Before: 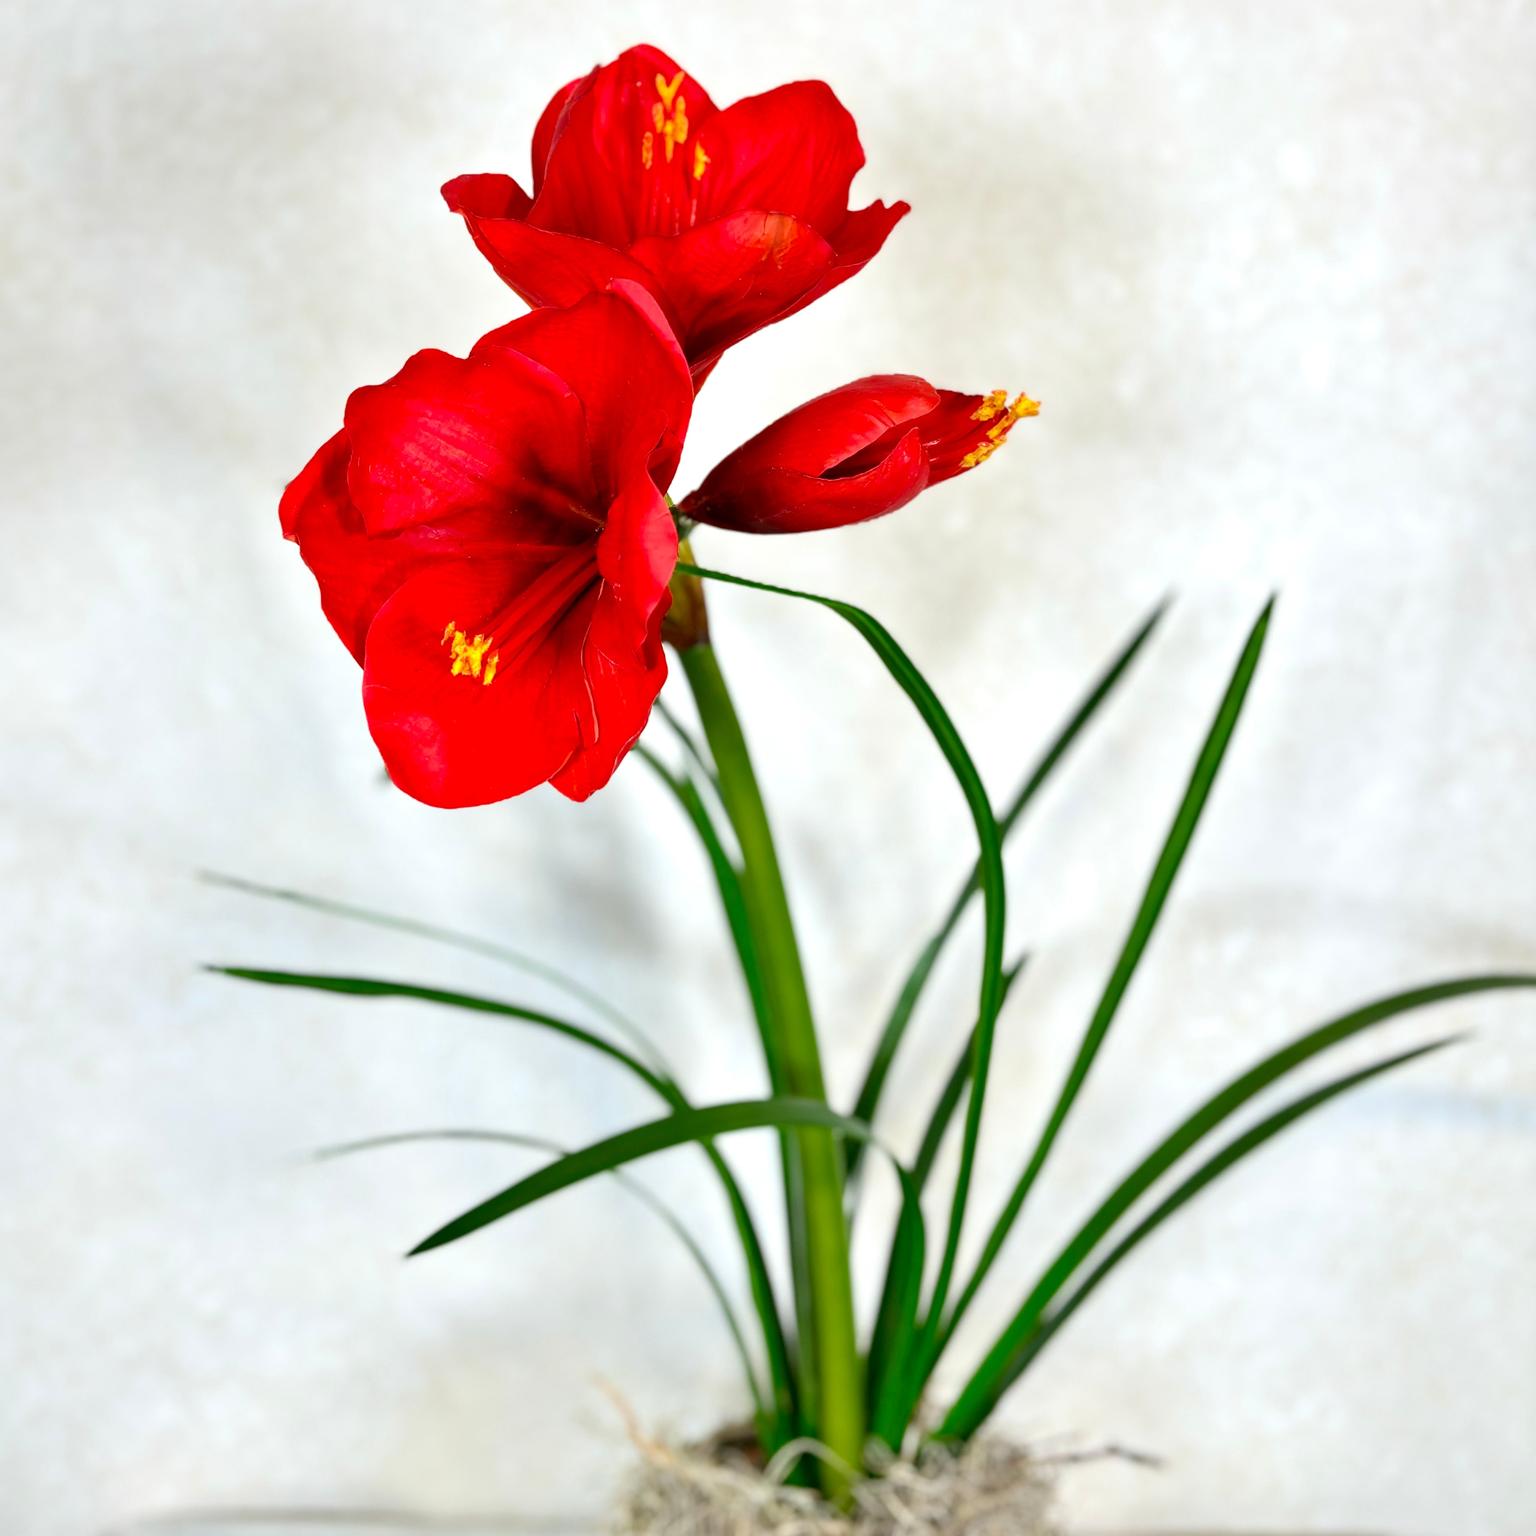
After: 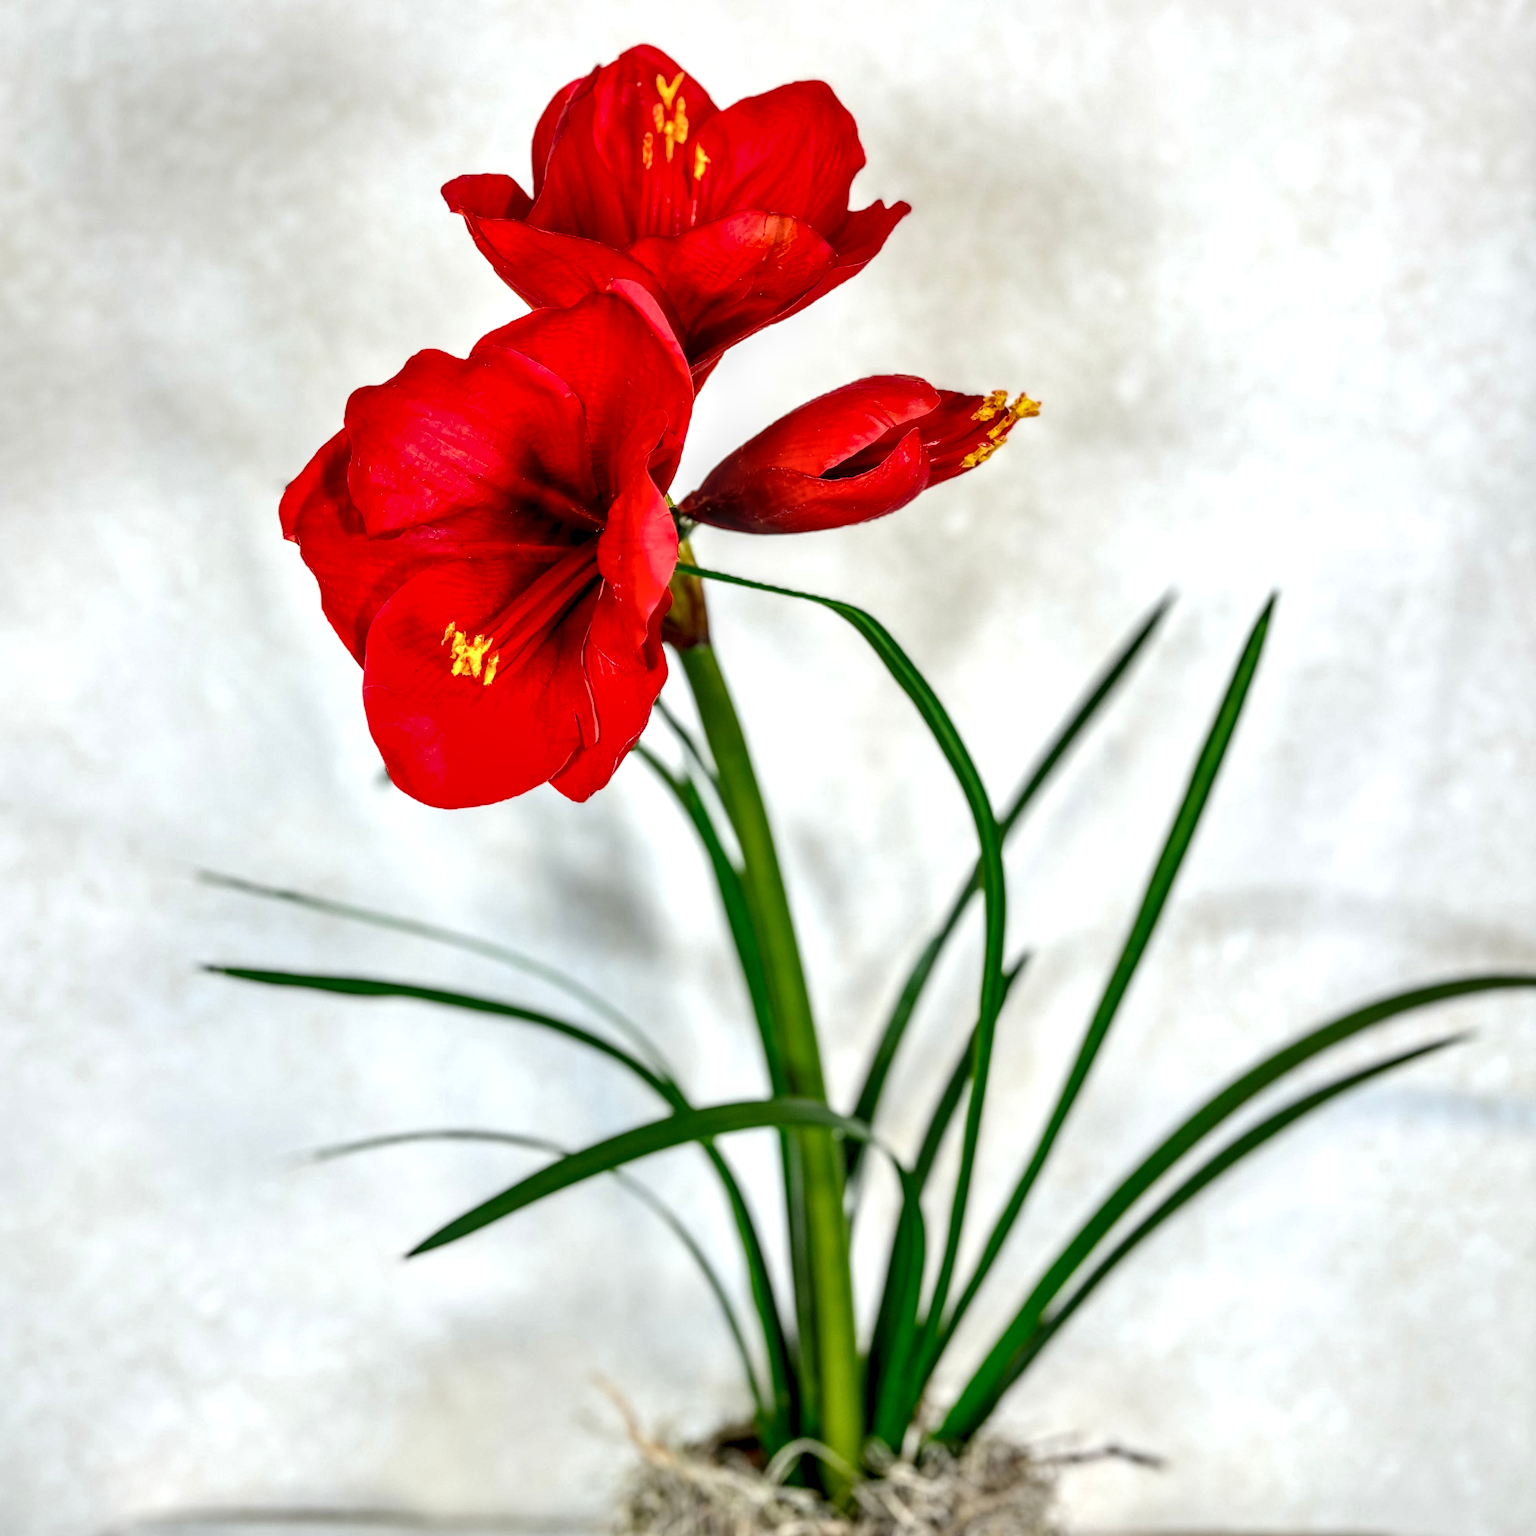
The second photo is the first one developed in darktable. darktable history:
local contrast: highlights 1%, shadows 3%, detail 182%
